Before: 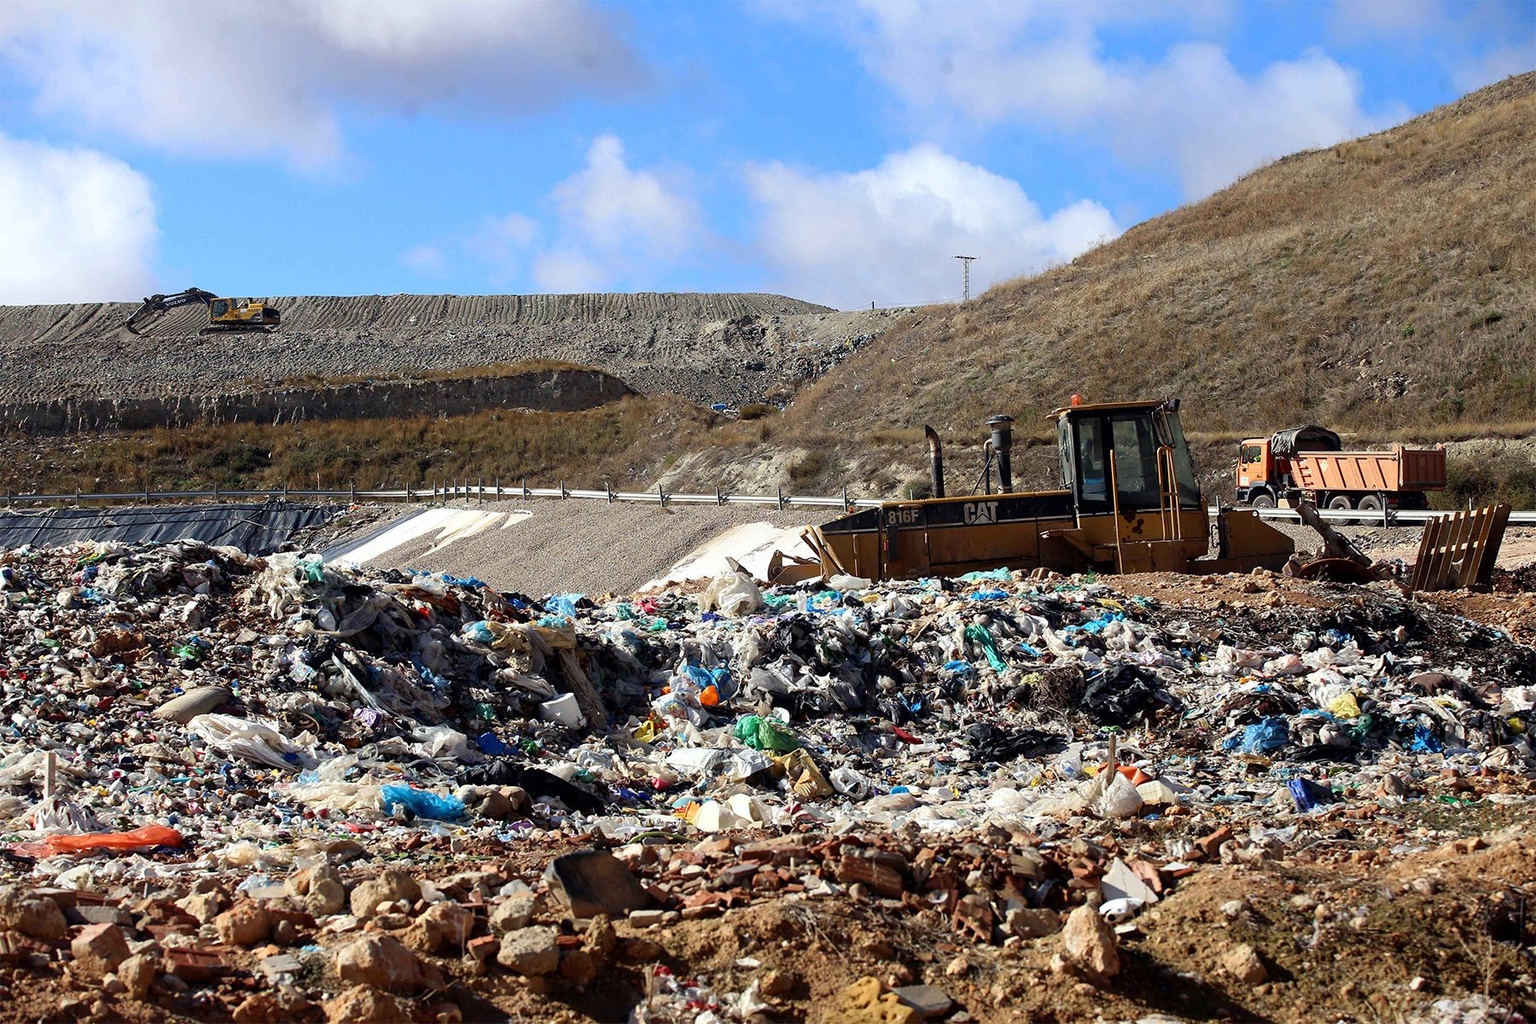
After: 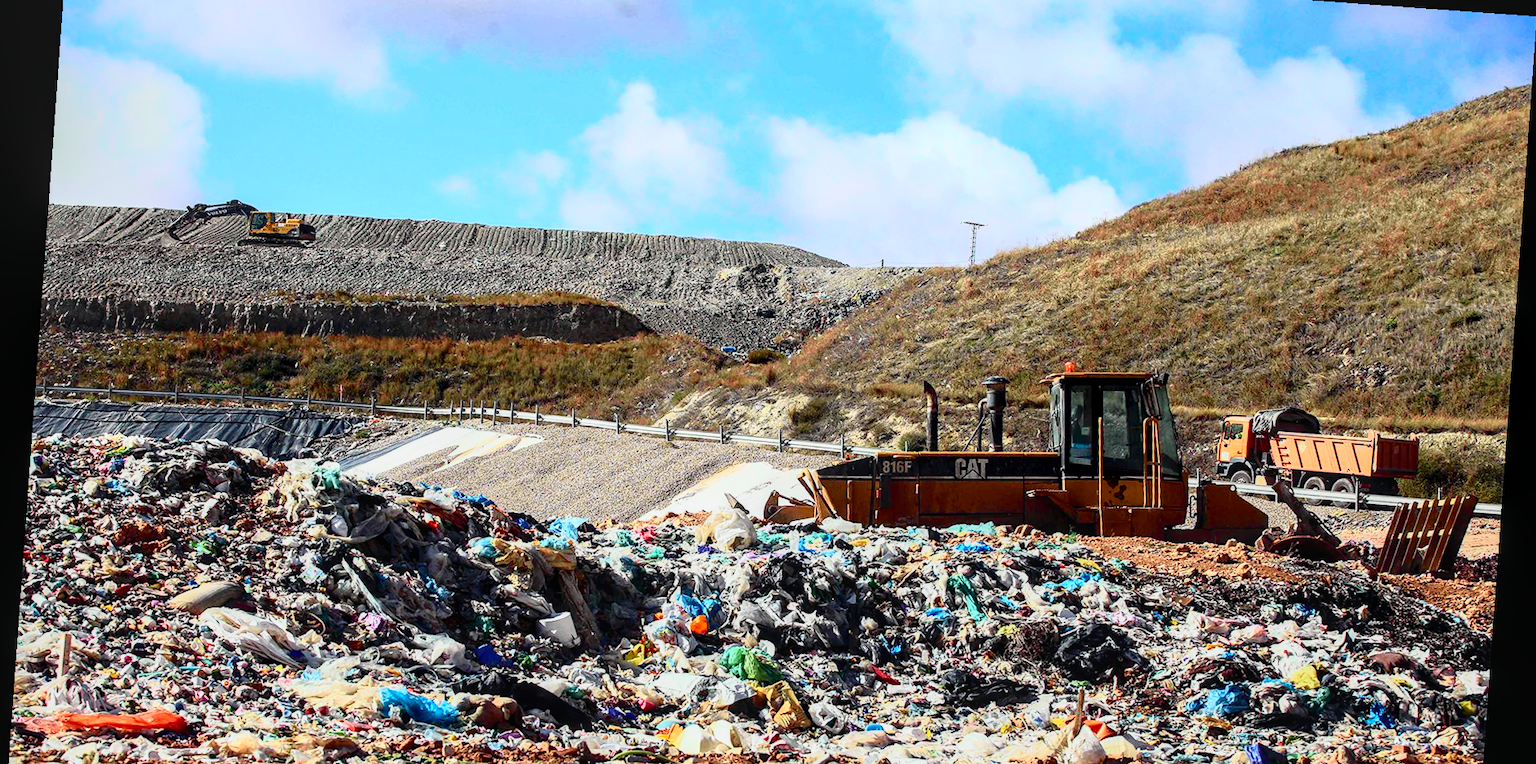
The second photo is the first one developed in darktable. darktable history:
local contrast: on, module defaults
tone curve: curves: ch0 [(0, 0) (0.046, 0.031) (0.163, 0.114) (0.391, 0.432) (0.488, 0.561) (0.695, 0.839) (0.785, 0.904) (1, 0.965)]; ch1 [(0, 0) (0.248, 0.252) (0.427, 0.412) (0.482, 0.462) (0.499, 0.497) (0.518, 0.52) (0.535, 0.577) (0.585, 0.623) (0.679, 0.743) (0.788, 0.809) (1, 1)]; ch2 [(0, 0) (0.313, 0.262) (0.427, 0.417) (0.473, 0.47) (0.503, 0.503) (0.523, 0.515) (0.557, 0.596) (0.598, 0.646) (0.708, 0.771) (1, 1)], color space Lab, independent channels, preserve colors none
rotate and perspective: rotation 4.1°, automatic cropping off
crop and rotate: top 8.293%, bottom 20.996%
